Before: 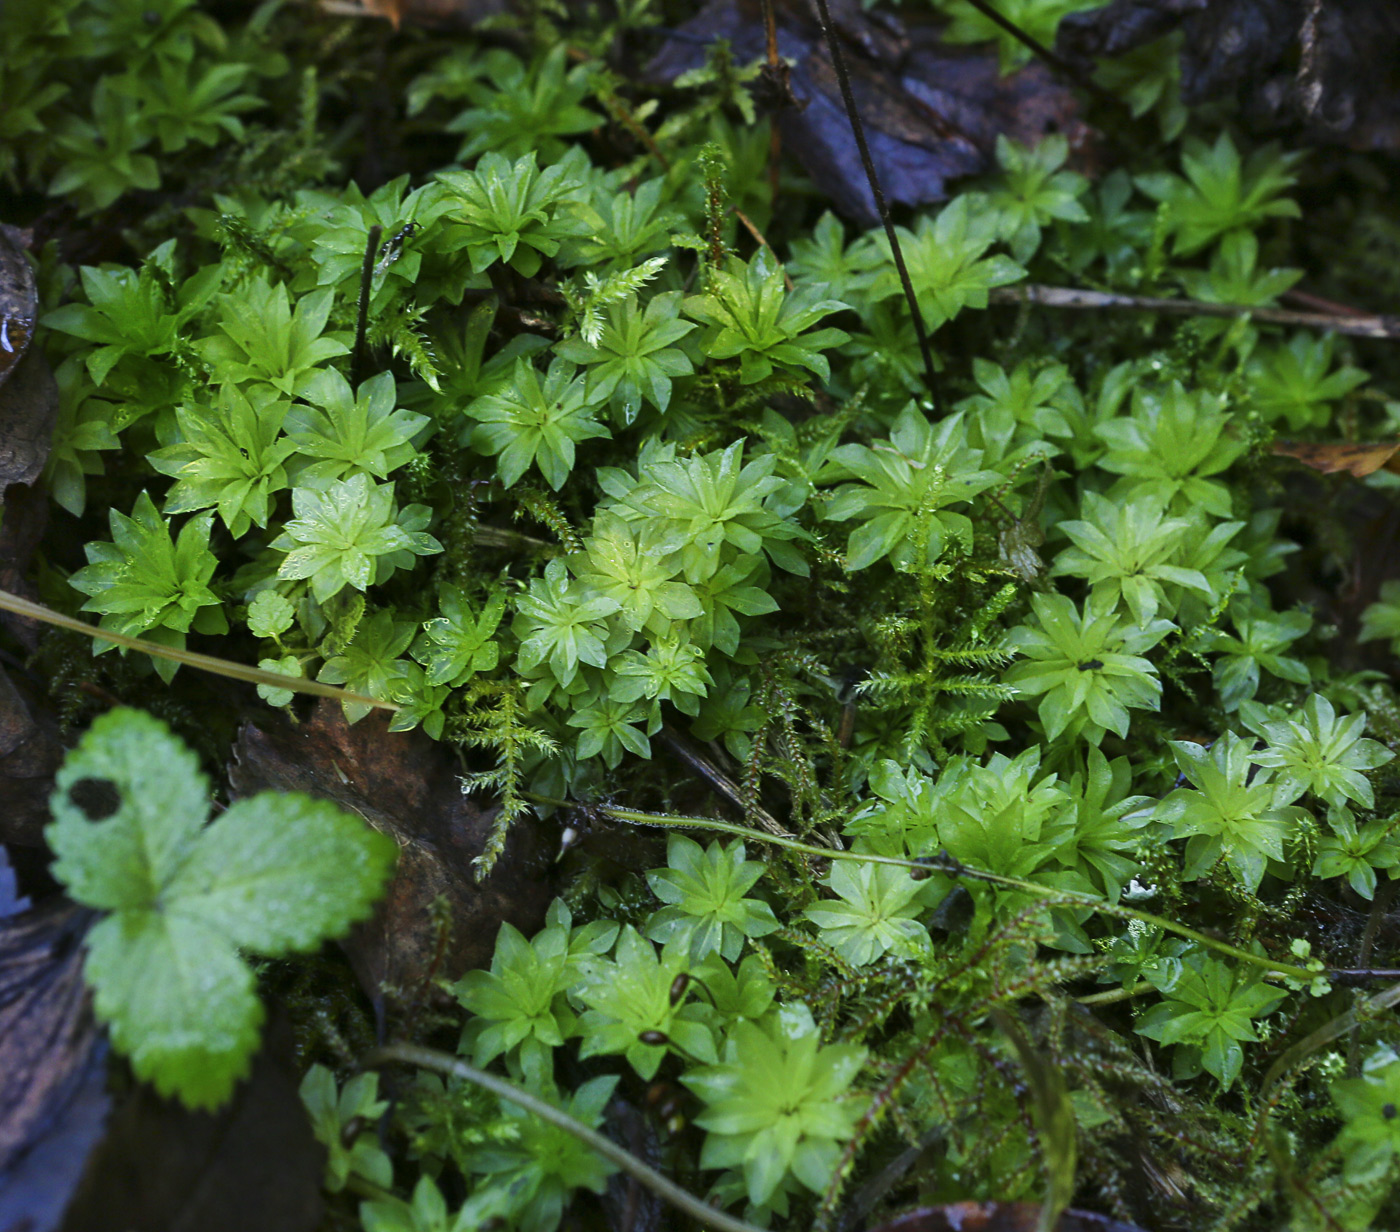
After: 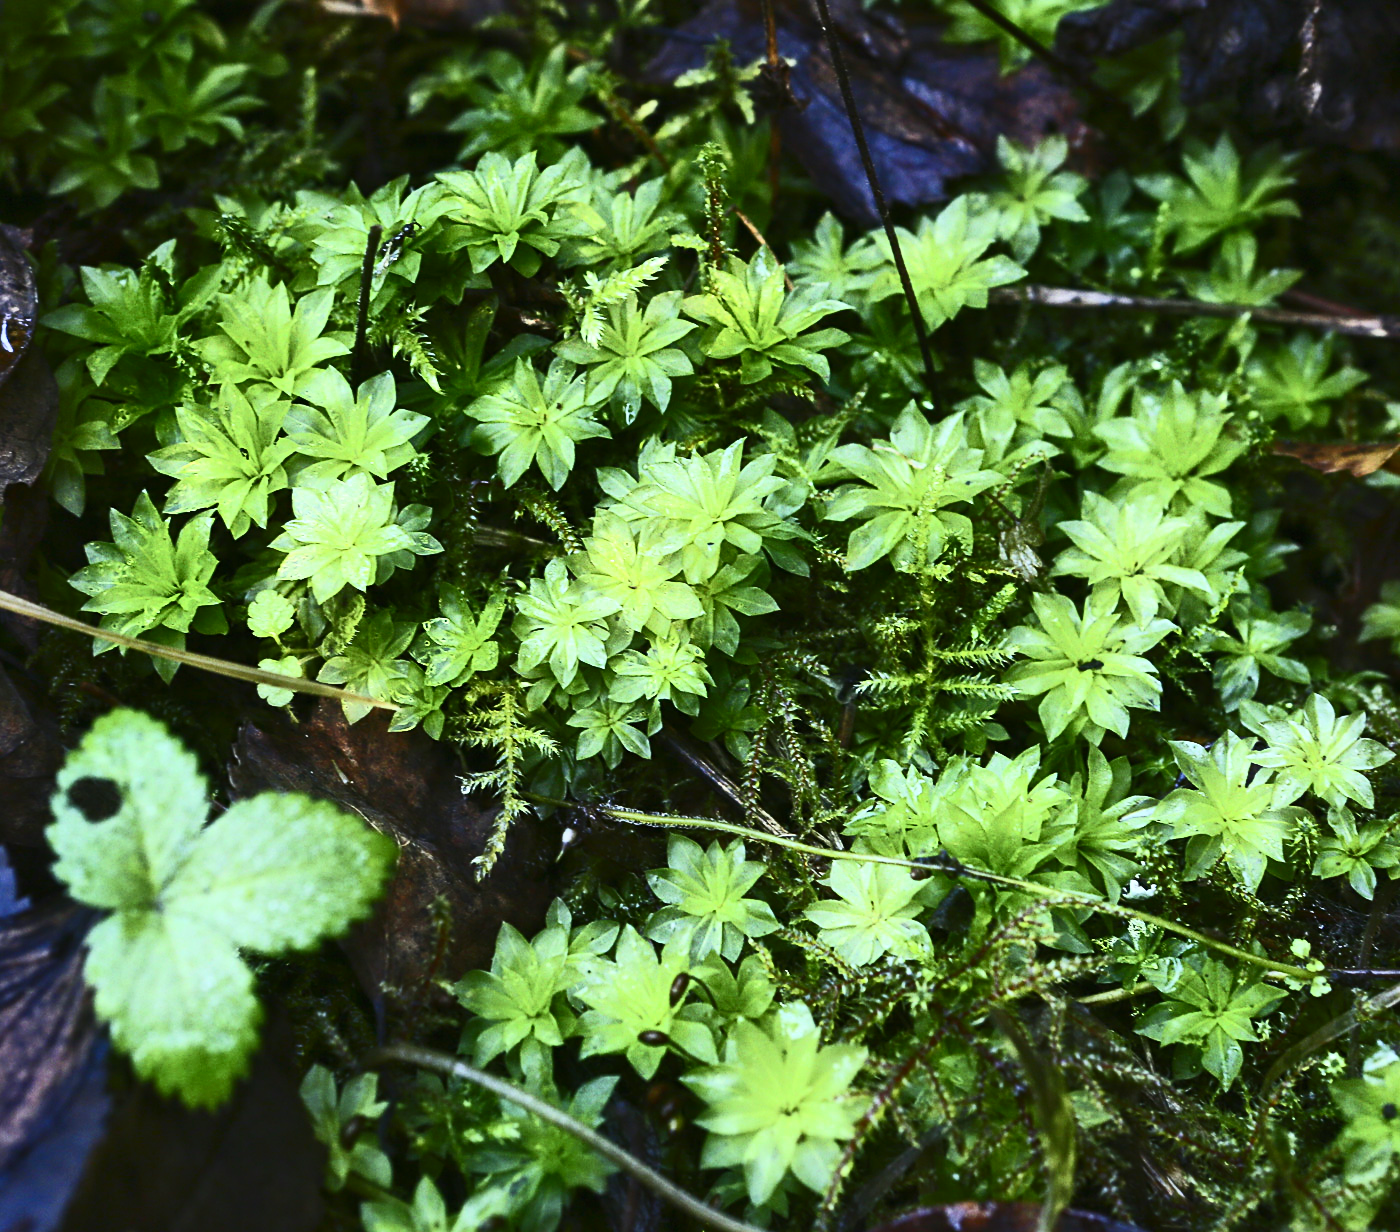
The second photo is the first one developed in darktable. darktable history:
sharpen: amount 0.204
contrast brightness saturation: contrast 0.63, brightness 0.347, saturation 0.143
